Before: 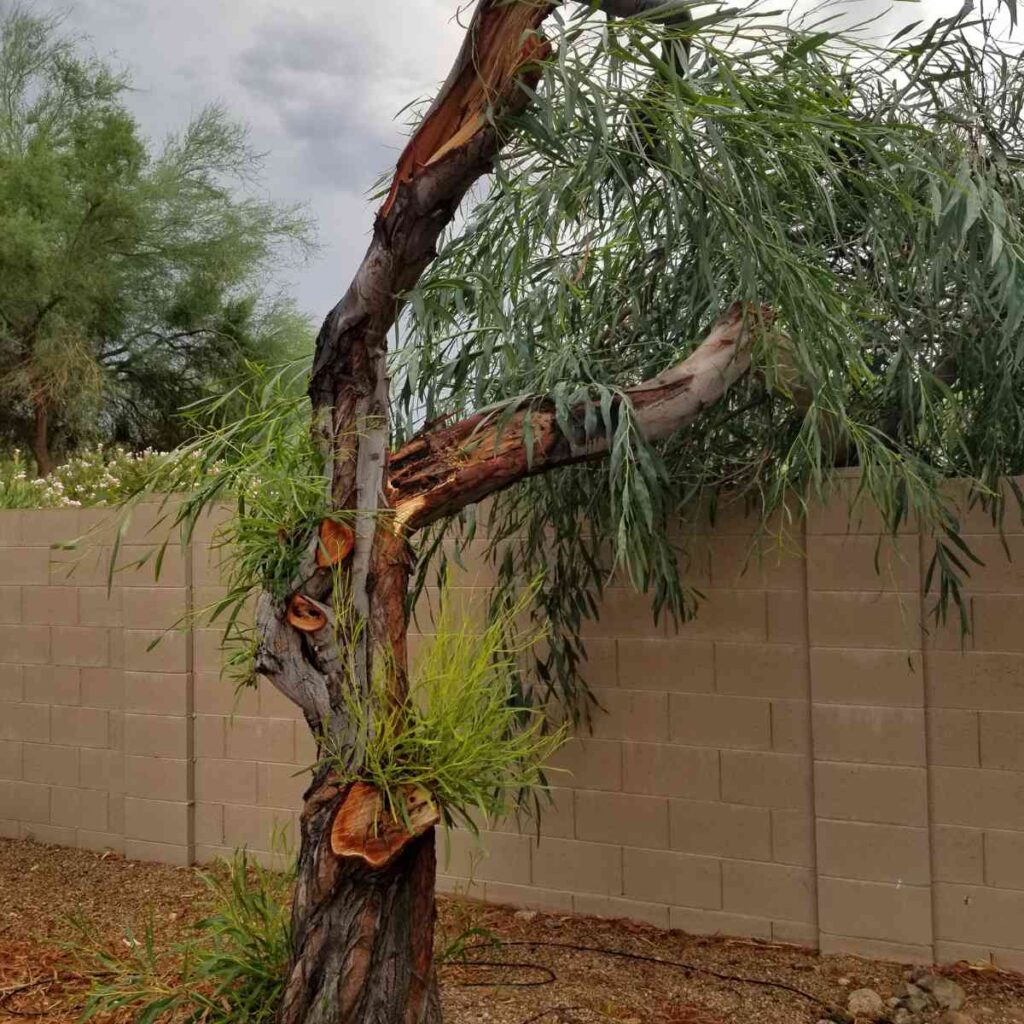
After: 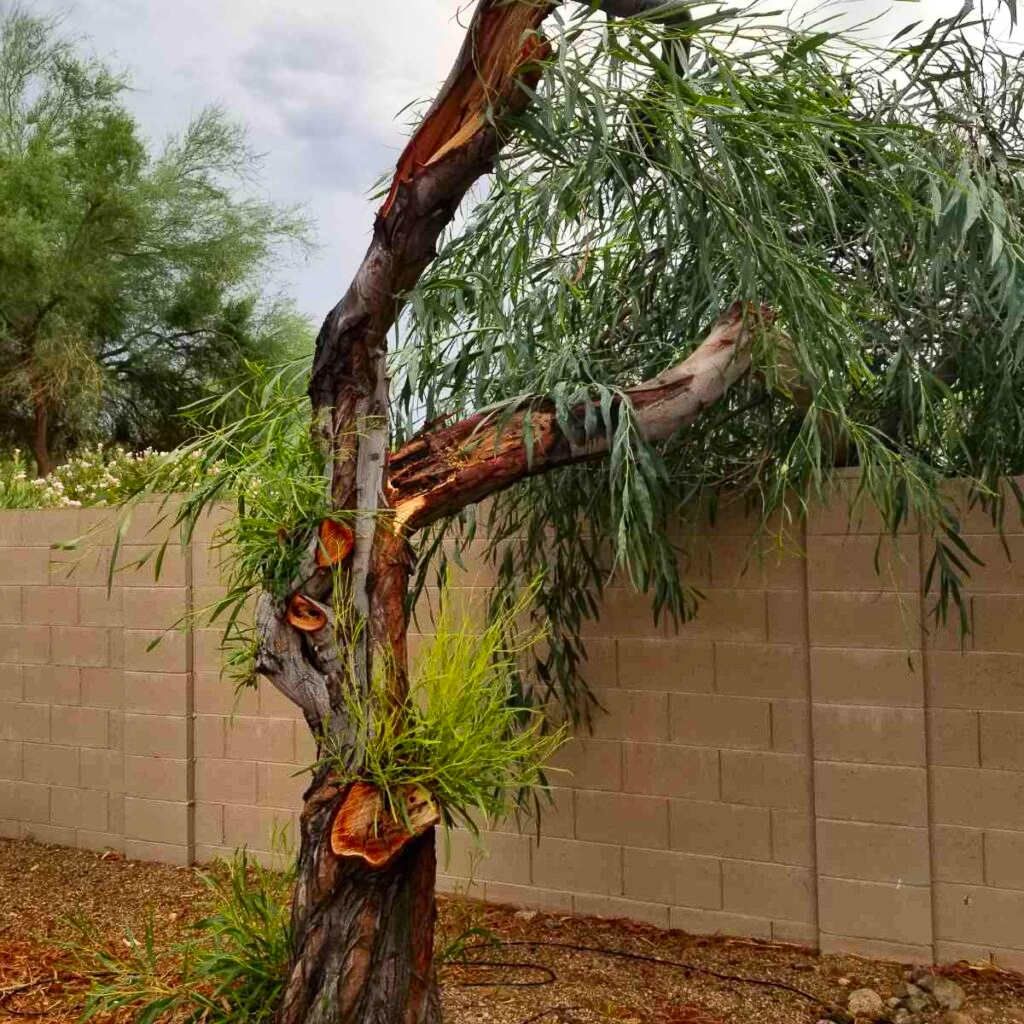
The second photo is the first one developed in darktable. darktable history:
contrast brightness saturation: contrast 0.23, brightness 0.105, saturation 0.293
